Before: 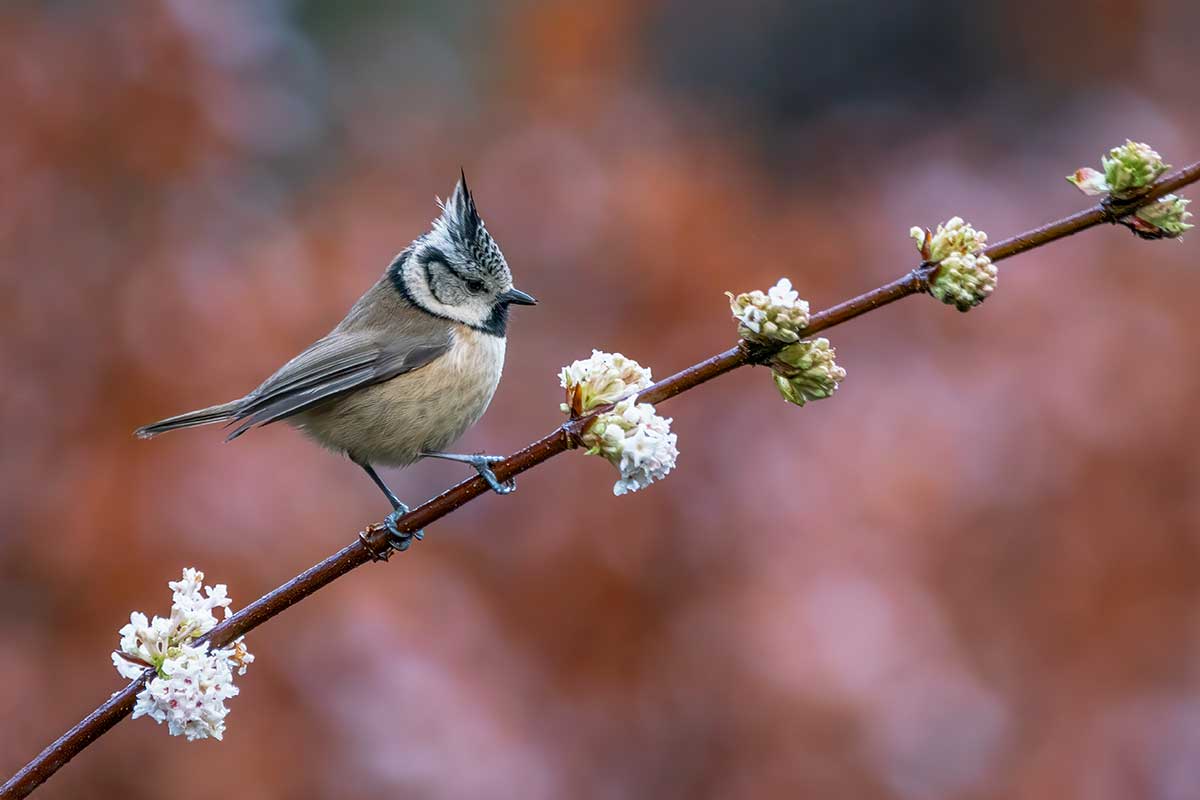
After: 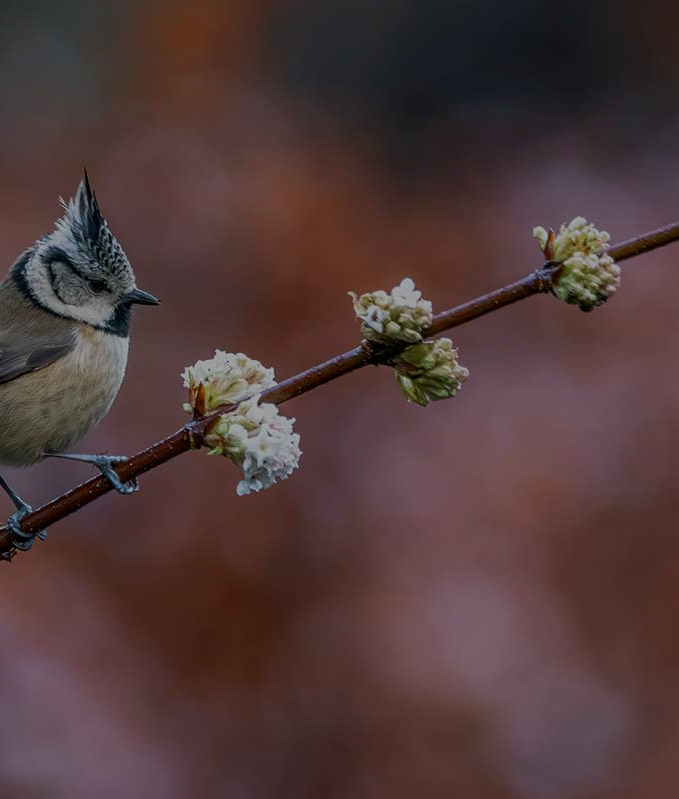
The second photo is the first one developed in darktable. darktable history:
crop: left 31.458%, top 0%, right 11.876%
exposure: exposure -1.468 EV, compensate highlight preservation false
